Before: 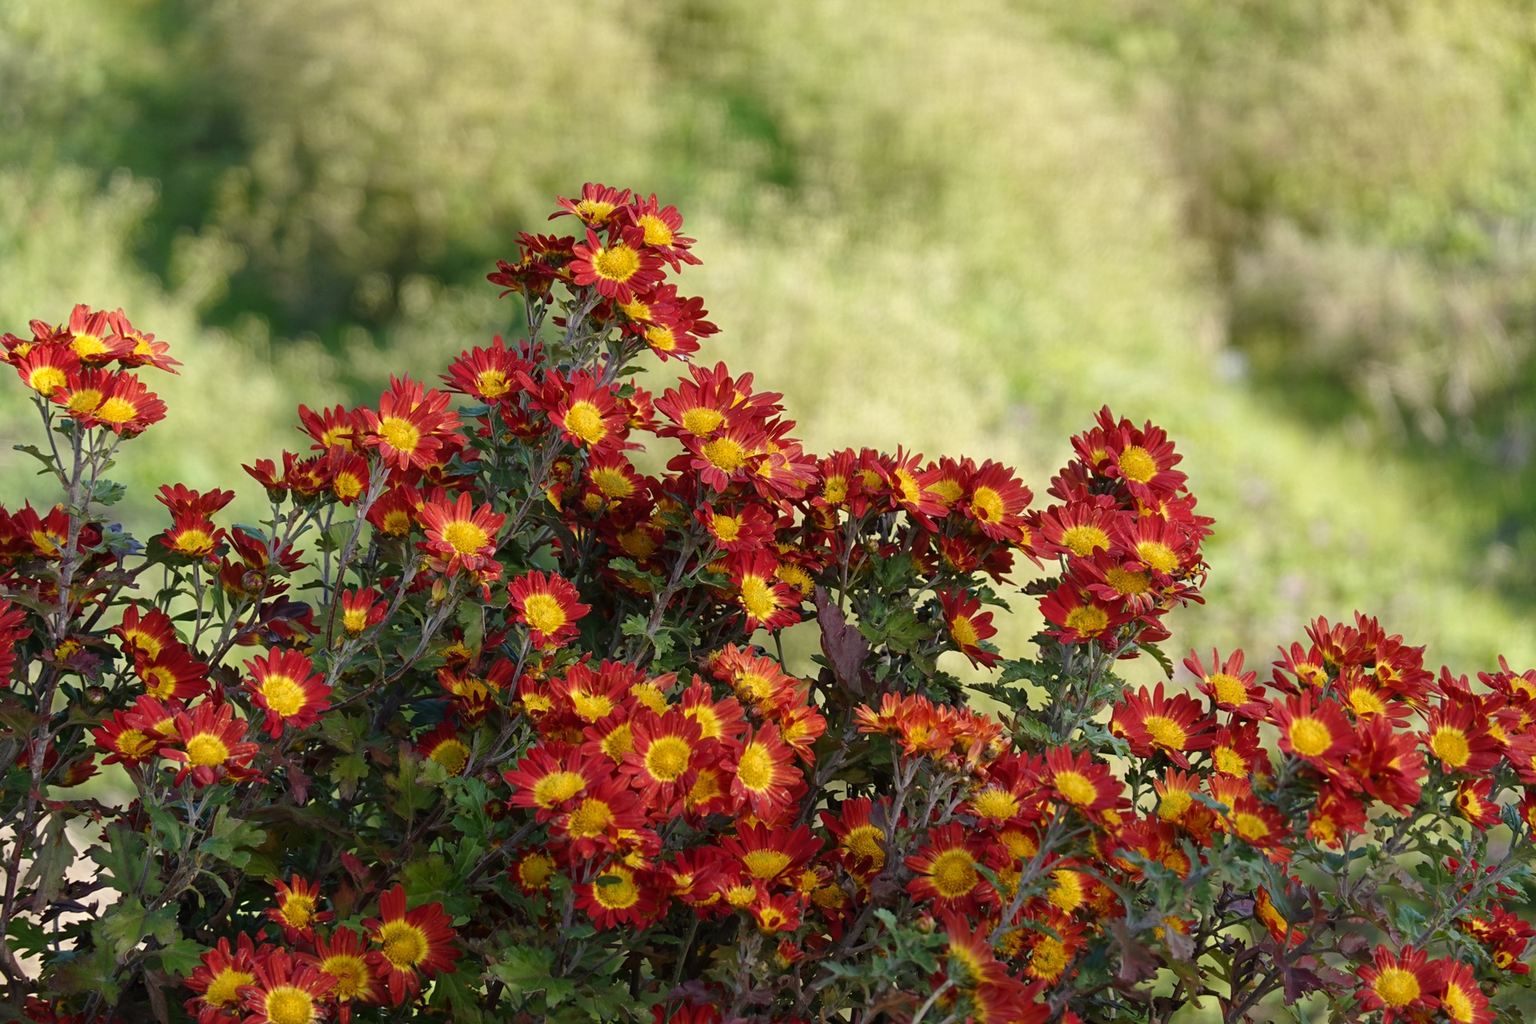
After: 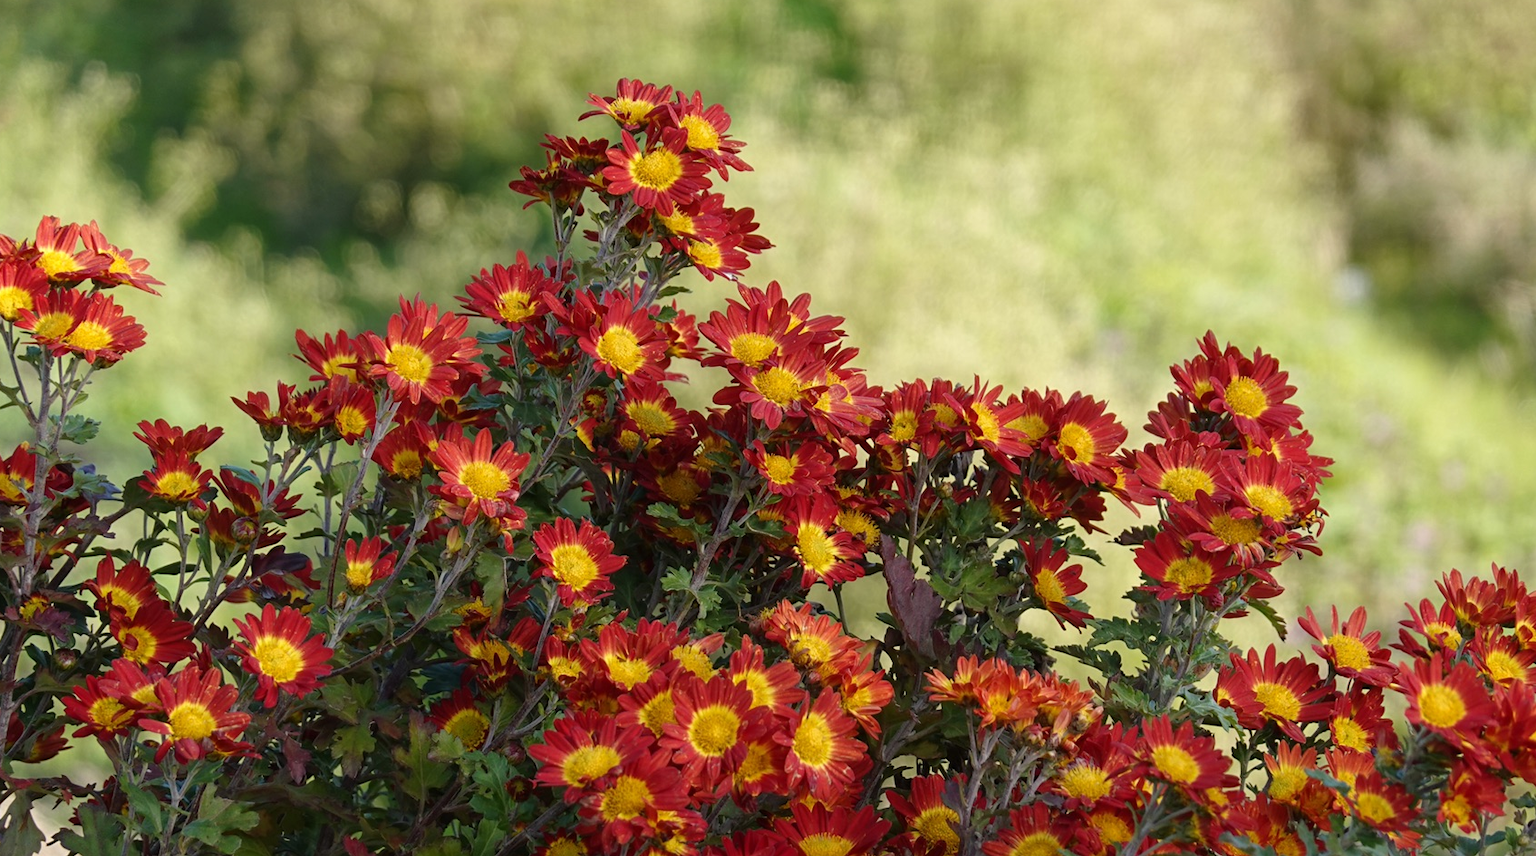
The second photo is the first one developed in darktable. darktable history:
crop and rotate: left 2.456%, top 11.124%, right 9.237%, bottom 15.04%
